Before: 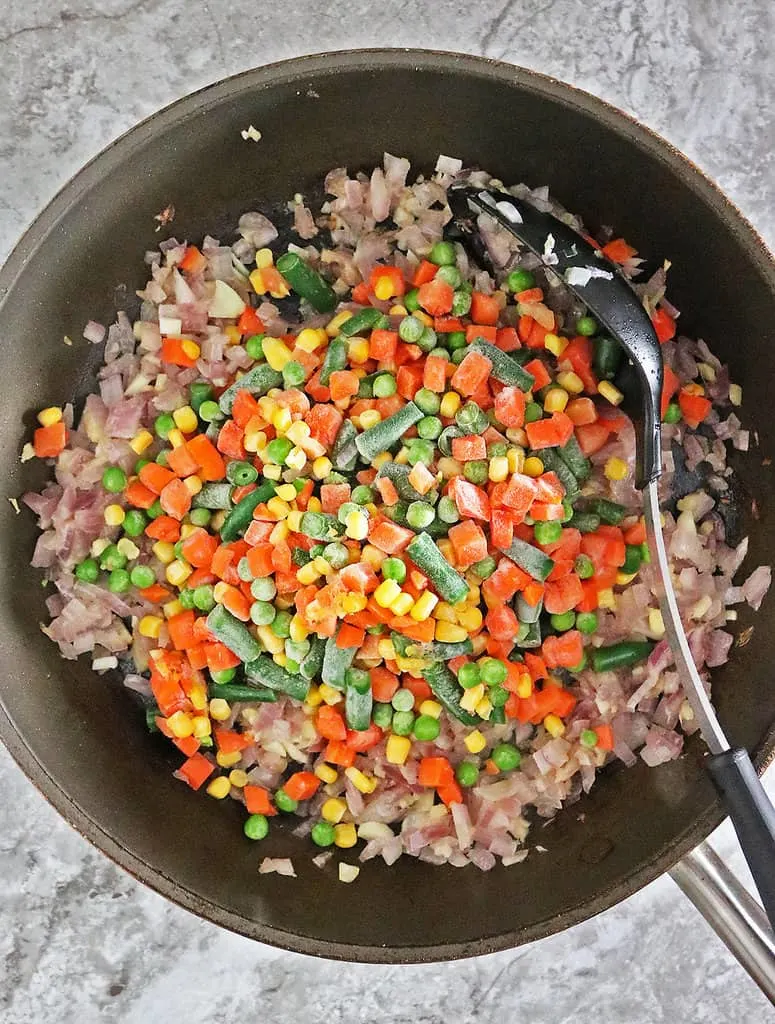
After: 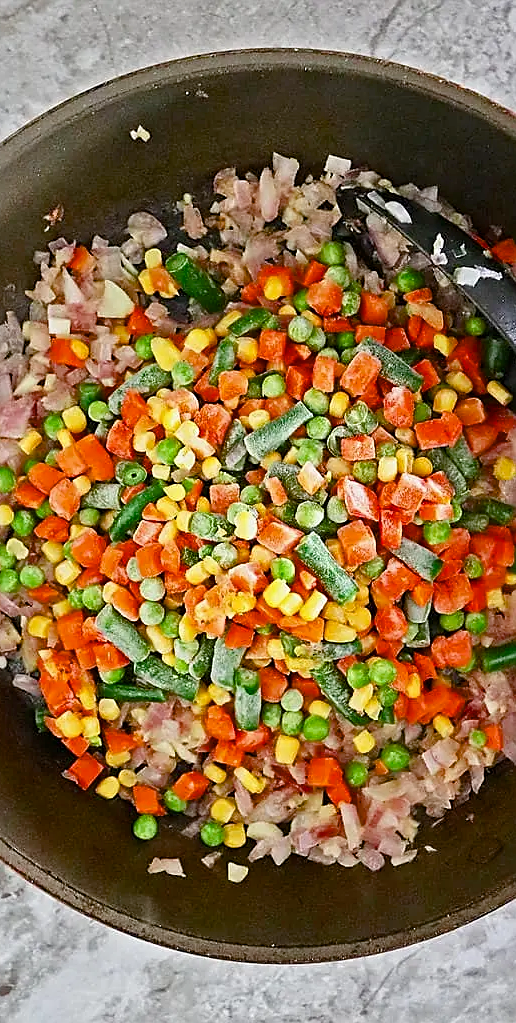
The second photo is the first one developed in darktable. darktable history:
tone equalizer: -8 EV -0.002 EV, -7 EV 0.004 EV, -6 EV -0.012 EV, -5 EV 0.021 EV, -4 EV -0.008 EV, -3 EV 0.006 EV, -2 EV -0.082 EV, -1 EV -0.314 EV, +0 EV -0.605 EV, smoothing diameter 2.2%, edges refinement/feathering 20.78, mask exposure compensation -1.57 EV, filter diffusion 5
crop and rotate: left 14.354%, right 18.96%
sharpen: on, module defaults
color balance rgb: perceptual saturation grading › global saturation 20%, perceptual saturation grading › highlights -24.96%, perceptual saturation grading › shadows 24.774%, global vibrance 16.522%, saturation formula JzAzBz (2021)
